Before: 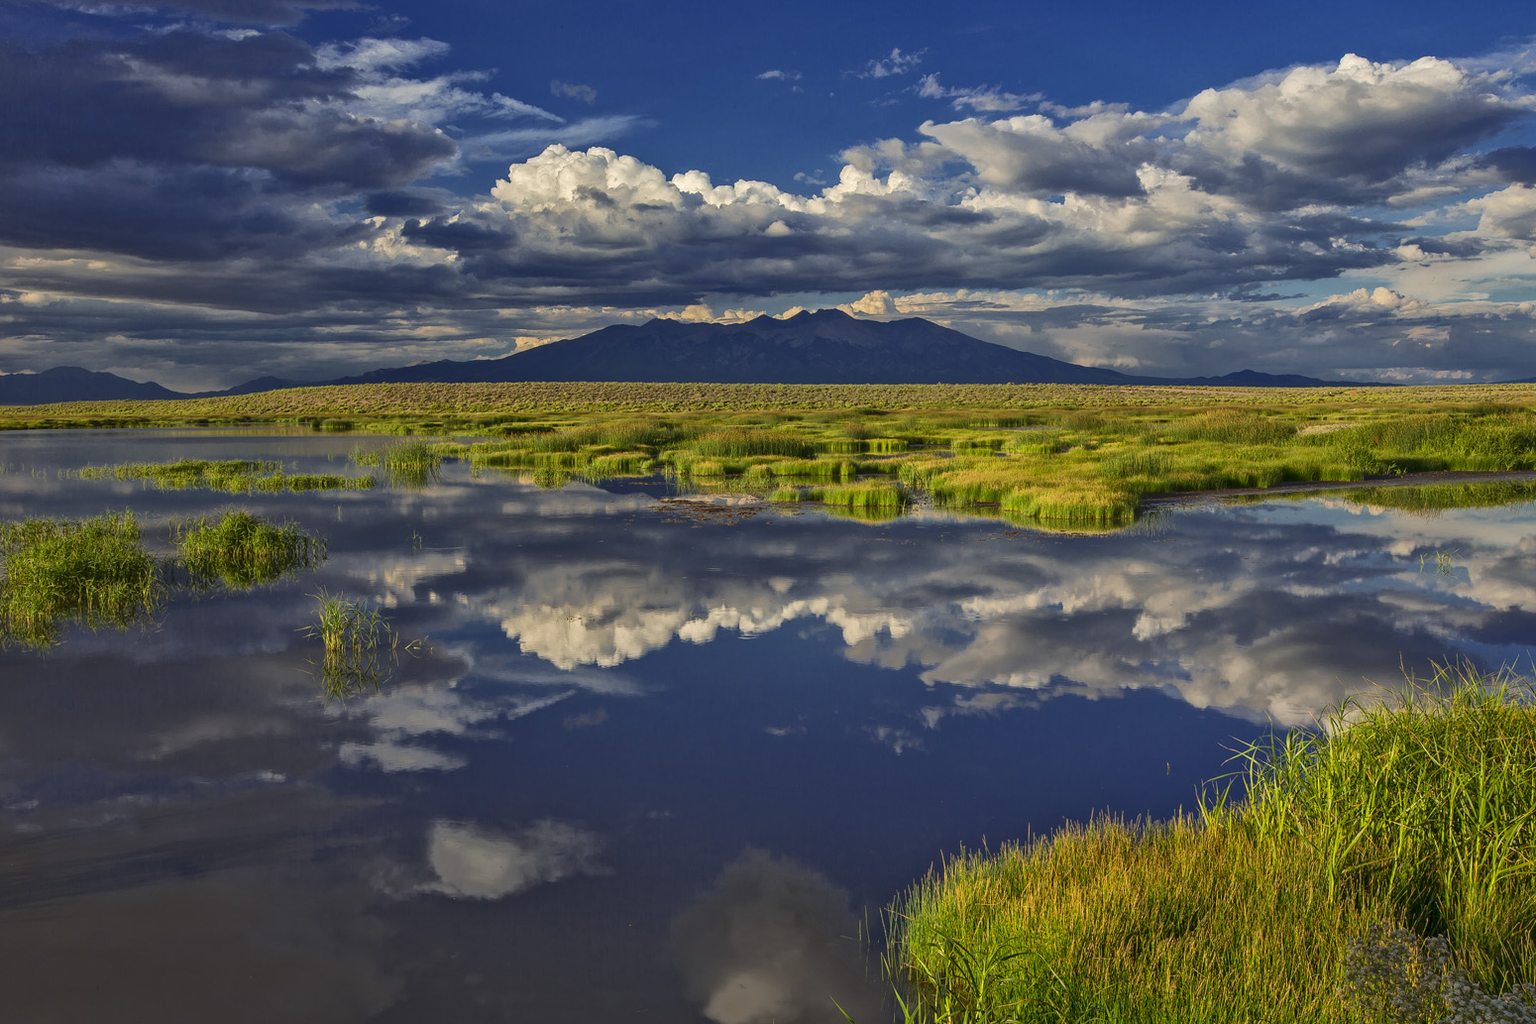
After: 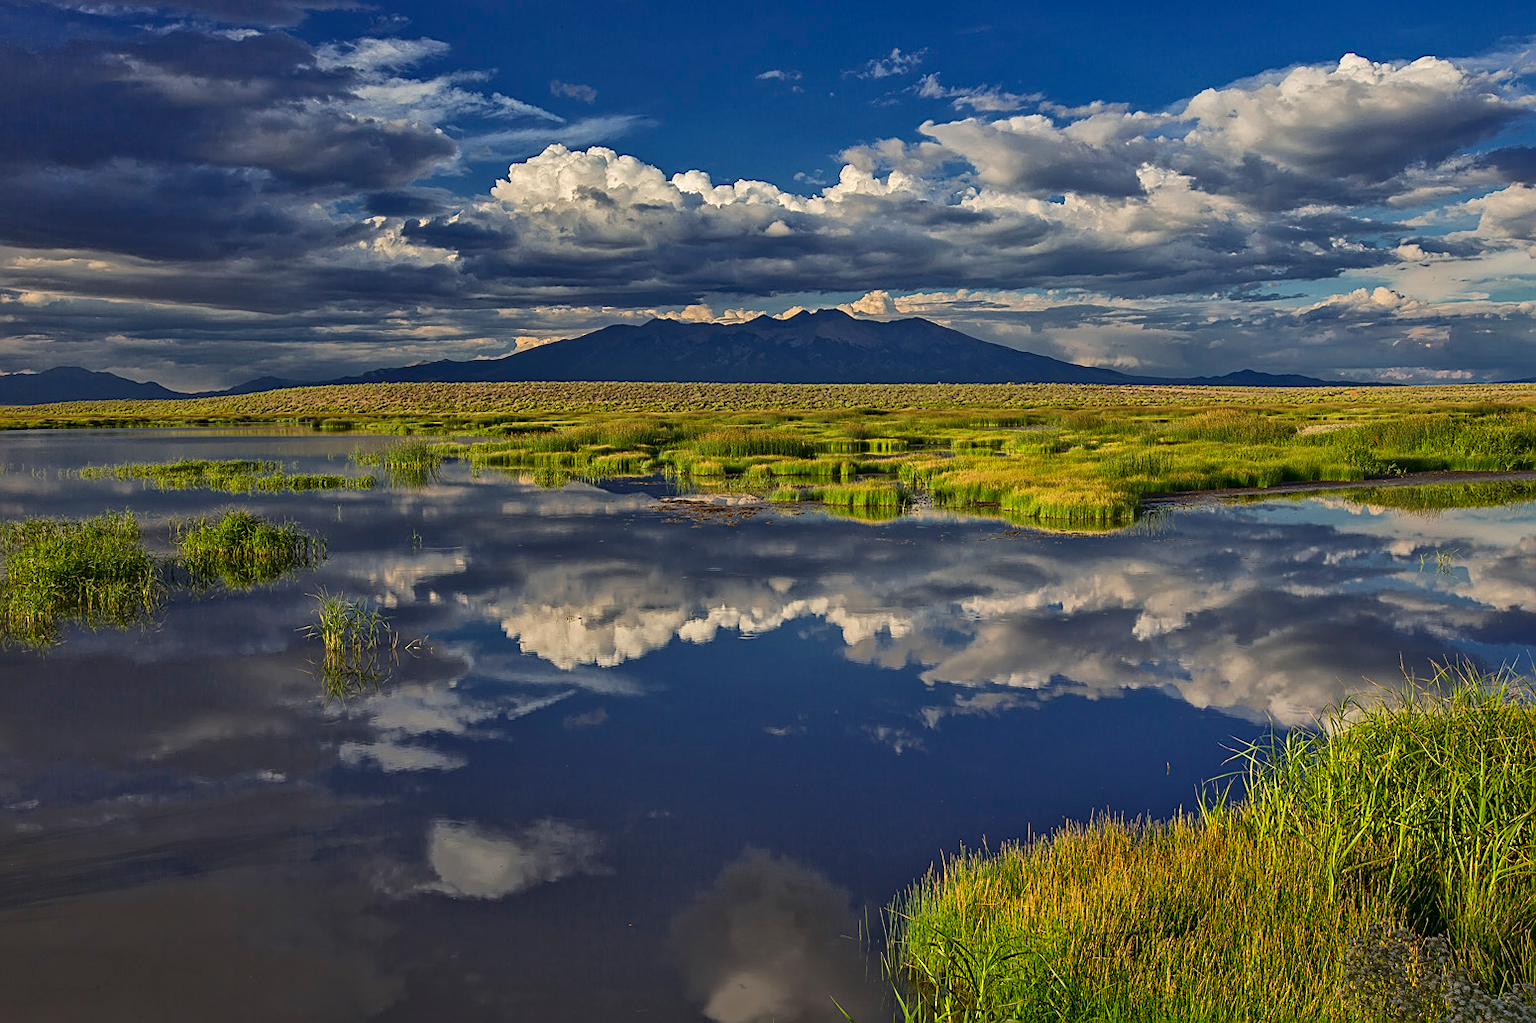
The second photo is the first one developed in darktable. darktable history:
exposure: exposure -0.01 EV, compensate highlight preservation false
sharpen: on, module defaults
